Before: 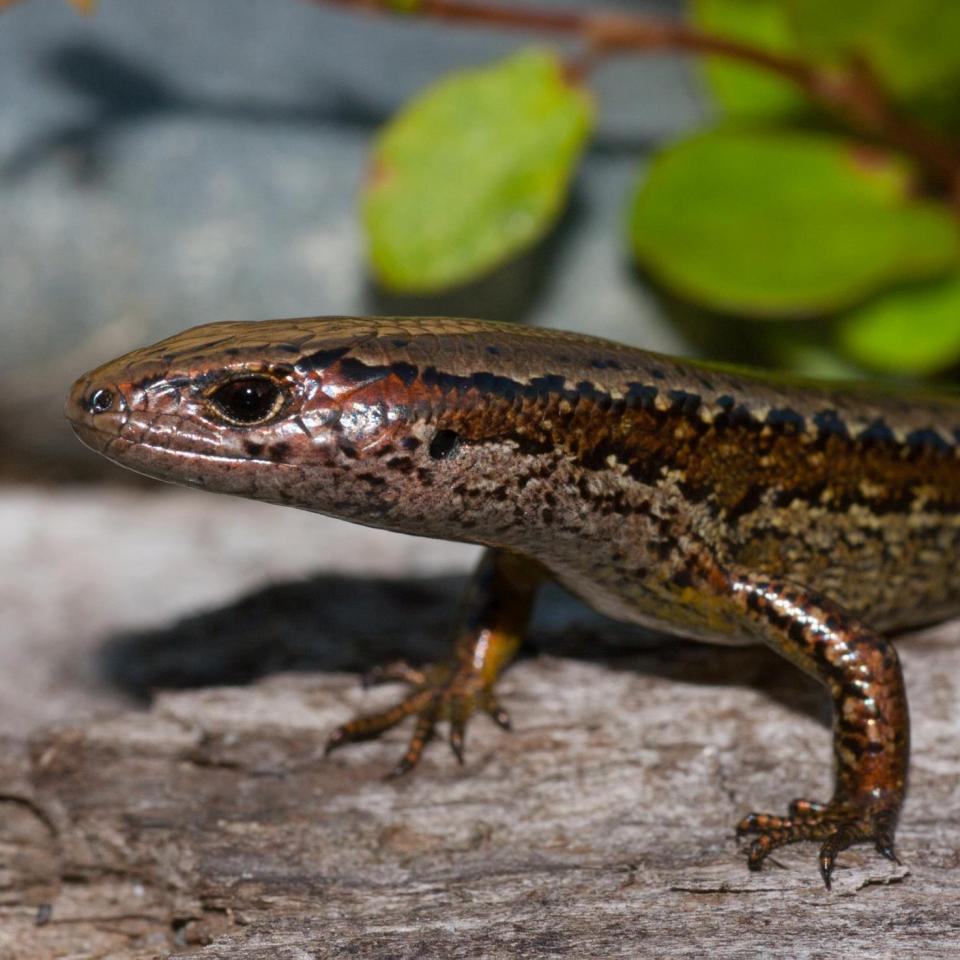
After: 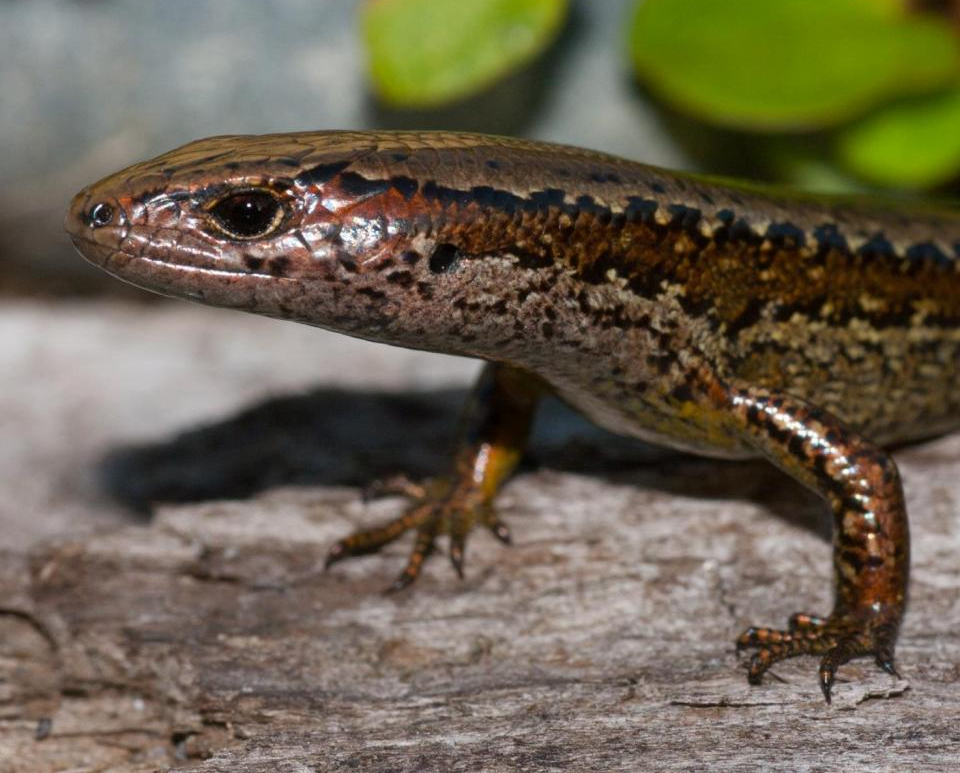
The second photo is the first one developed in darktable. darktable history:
crop and rotate: top 19.437%
